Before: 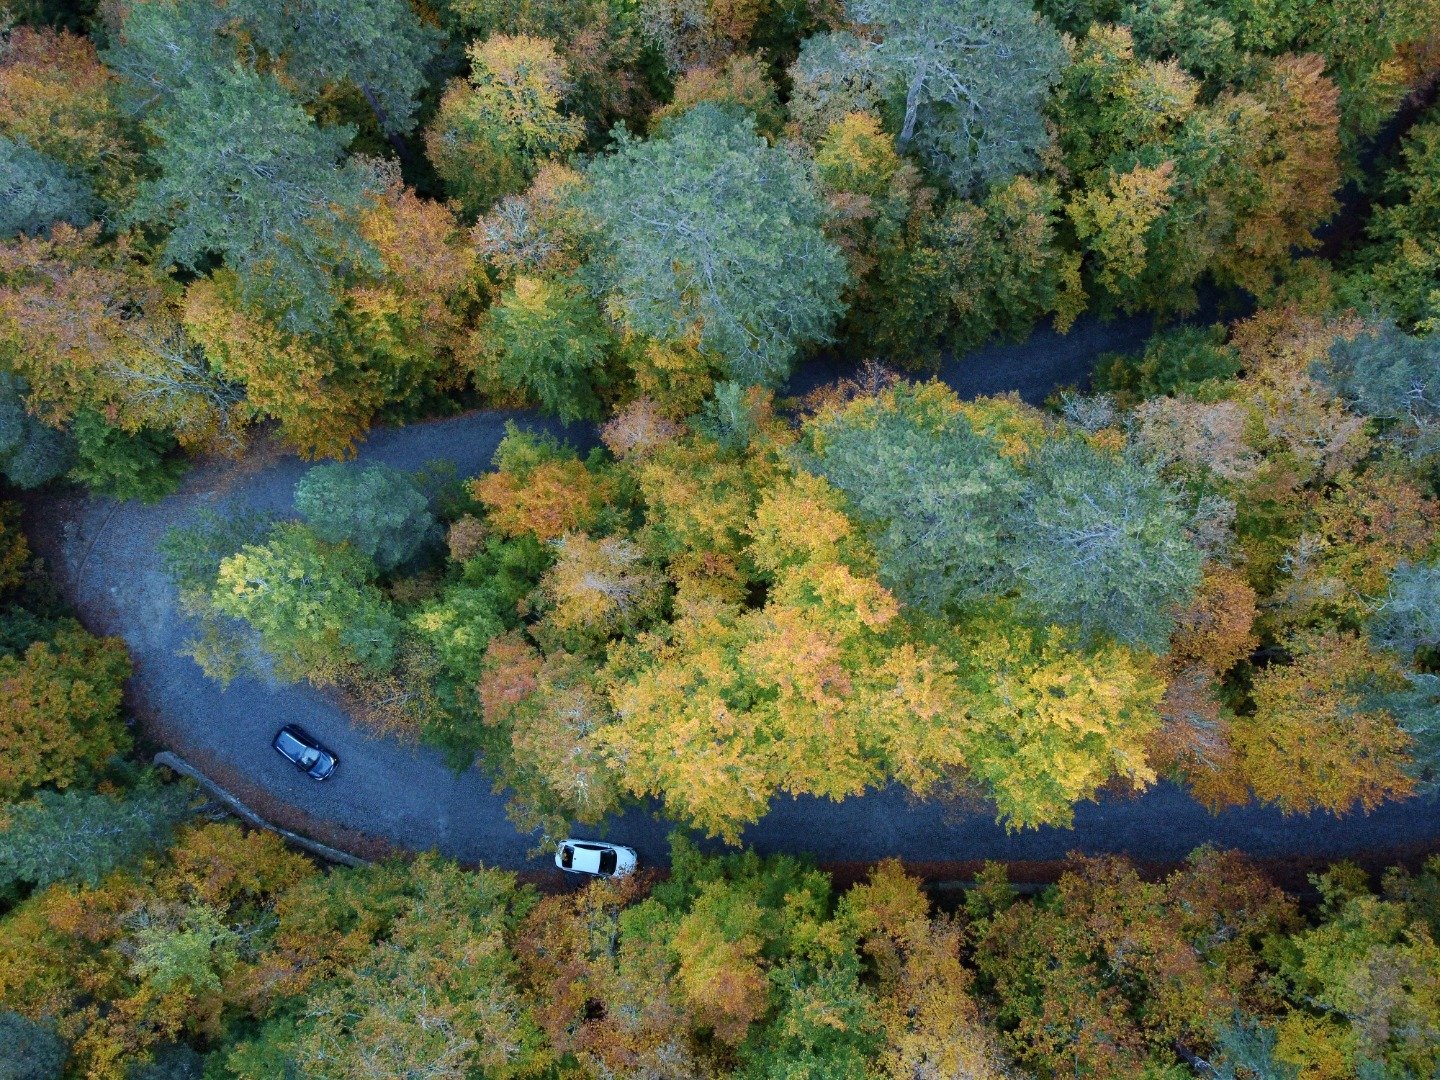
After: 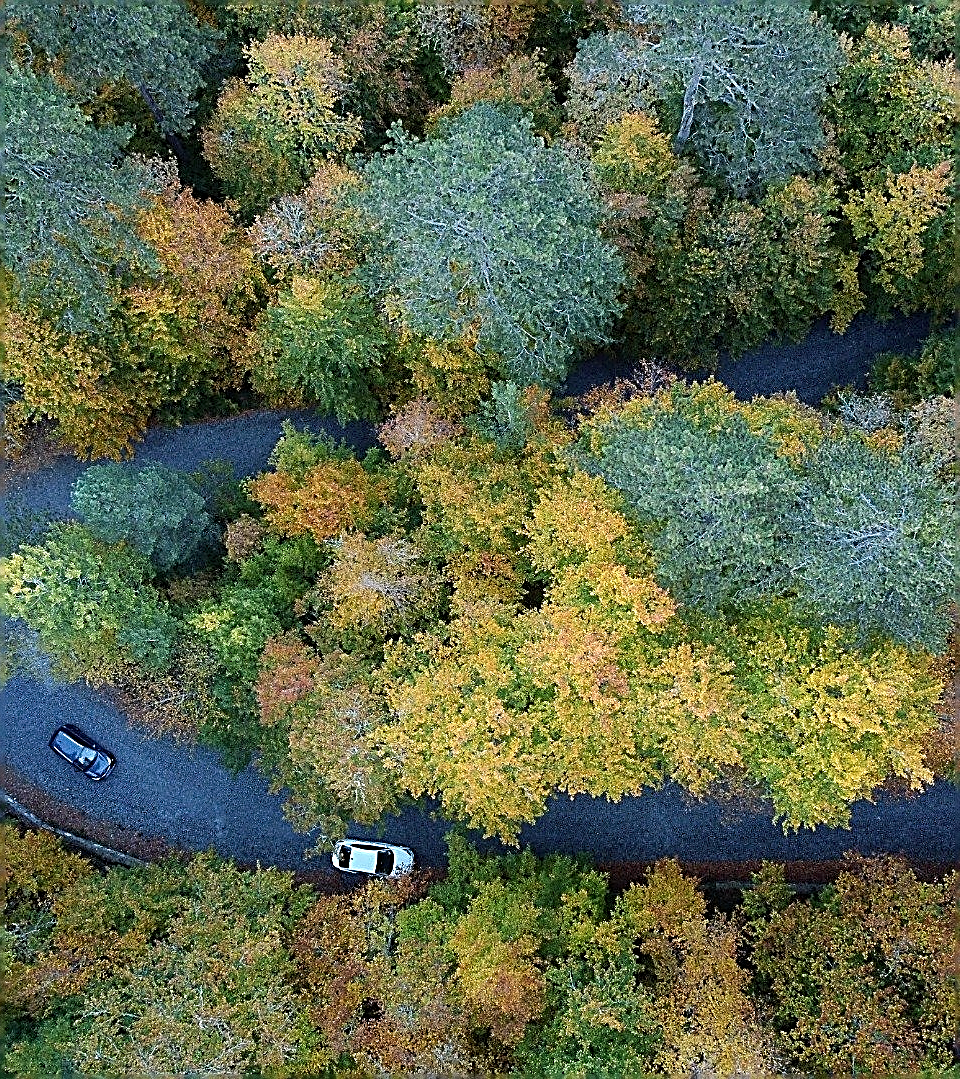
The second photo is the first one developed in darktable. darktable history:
crop and rotate: left 15.546%, right 17.787%
sharpen: amount 2
